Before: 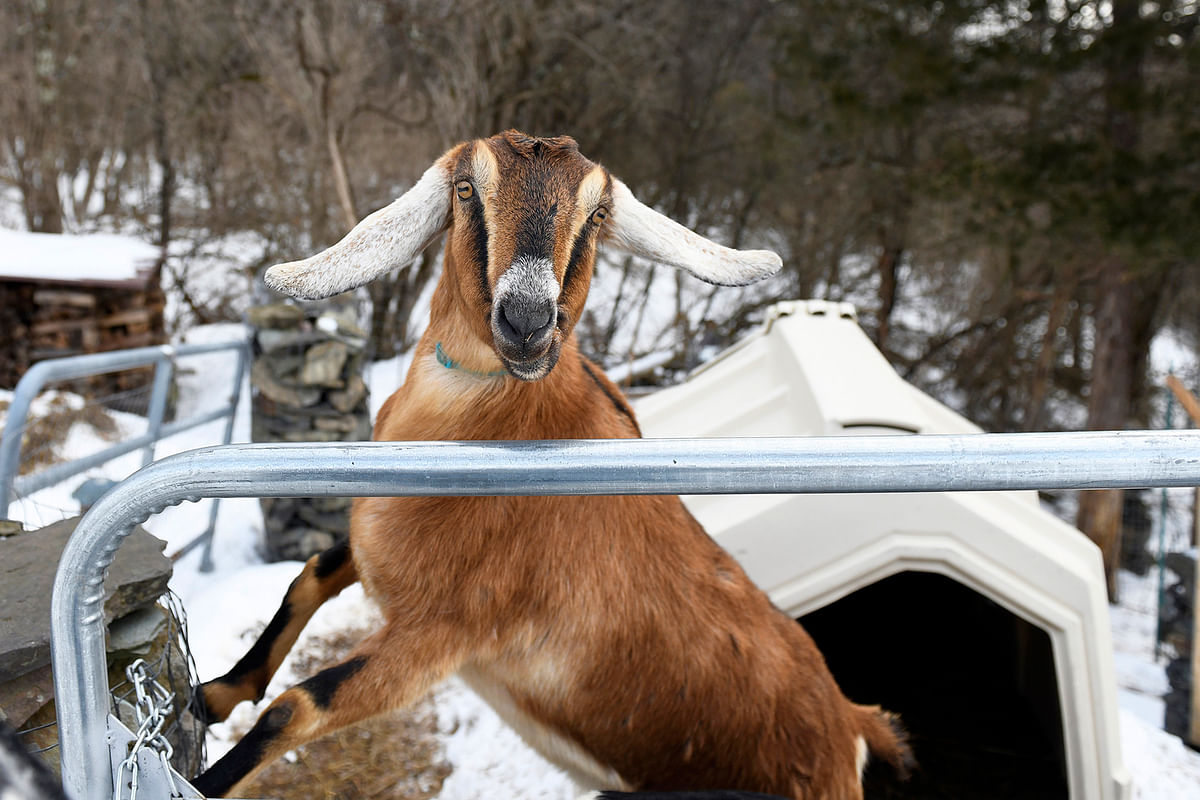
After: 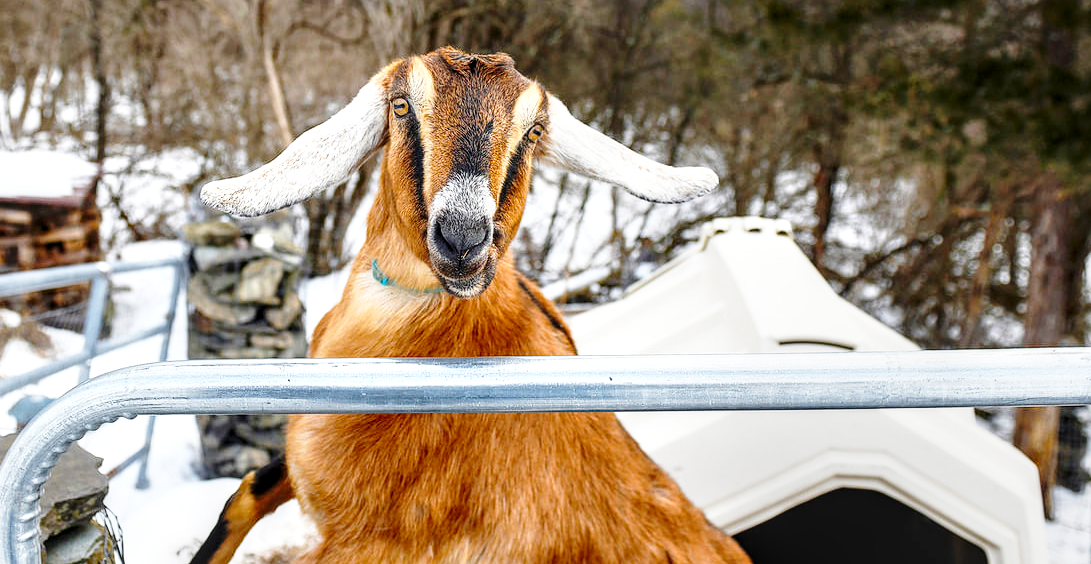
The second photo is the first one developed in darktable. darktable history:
color balance rgb: global offset › hue 170.98°, perceptual saturation grading › global saturation 19.603%, contrast -9.941%
crop: left 5.381%, top 10.45%, right 3.624%, bottom 18.942%
local contrast: detail 138%
base curve: curves: ch0 [(0, 0) (0.028, 0.03) (0.121, 0.232) (0.46, 0.748) (0.859, 0.968) (1, 1)], preserve colors none
